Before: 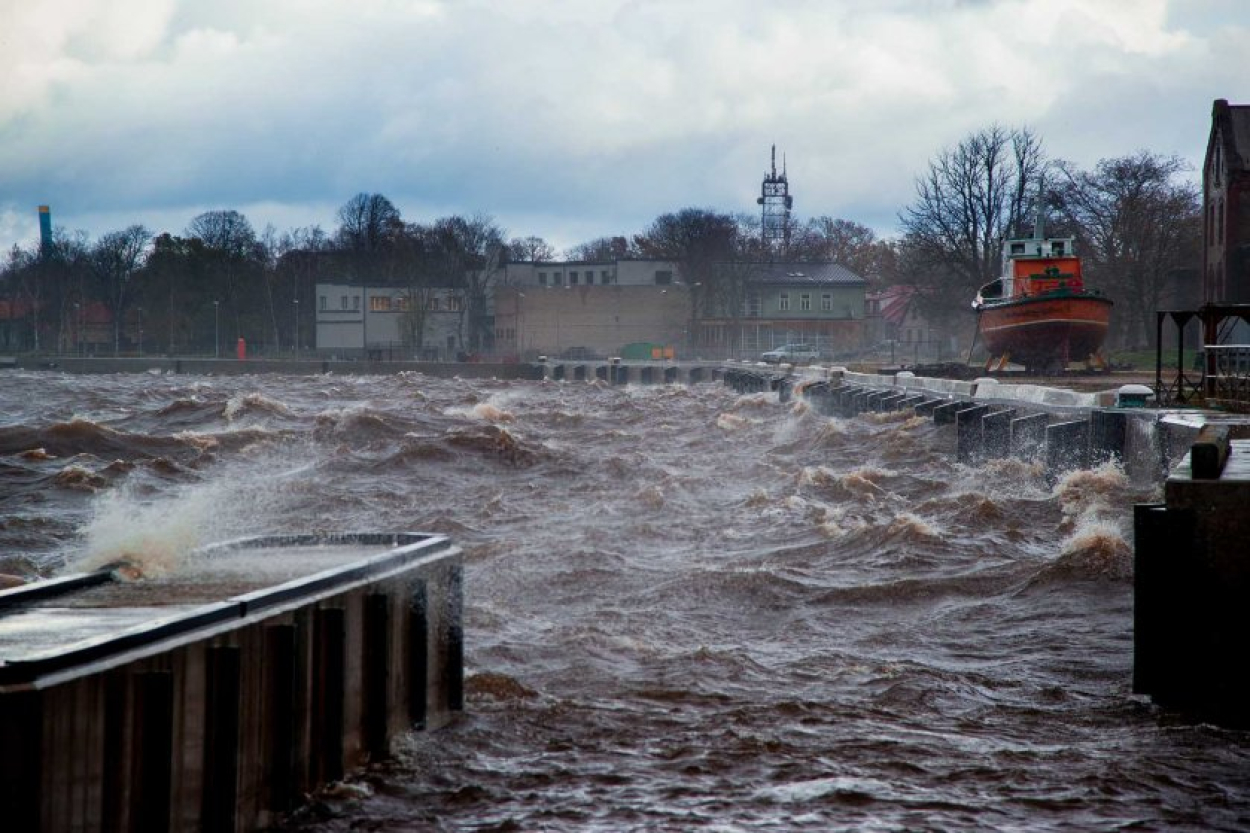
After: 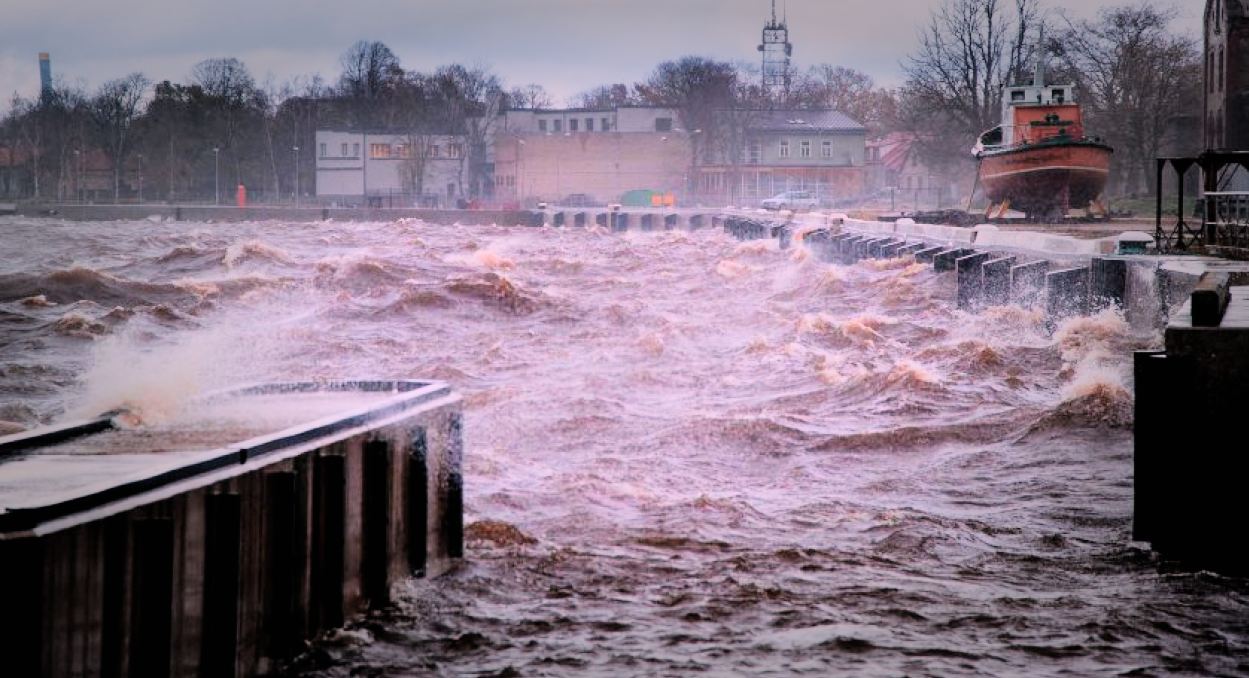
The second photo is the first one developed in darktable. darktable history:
shadows and highlights: shadows -20, white point adjustment -2, highlights -35
filmic rgb: black relative exposure -7.32 EV, white relative exposure 5.09 EV, hardness 3.2
crop and rotate: top 18.507%
white balance: red 1.188, blue 1.11
contrast brightness saturation: contrast 0.2, brightness 0.16, saturation 0.22
tone equalizer: on, module defaults
vignetting: fall-off start 48.41%, automatic ratio true, width/height ratio 1.29, unbound false
exposure: black level correction 0, exposure 1.2 EV, compensate highlight preservation false
